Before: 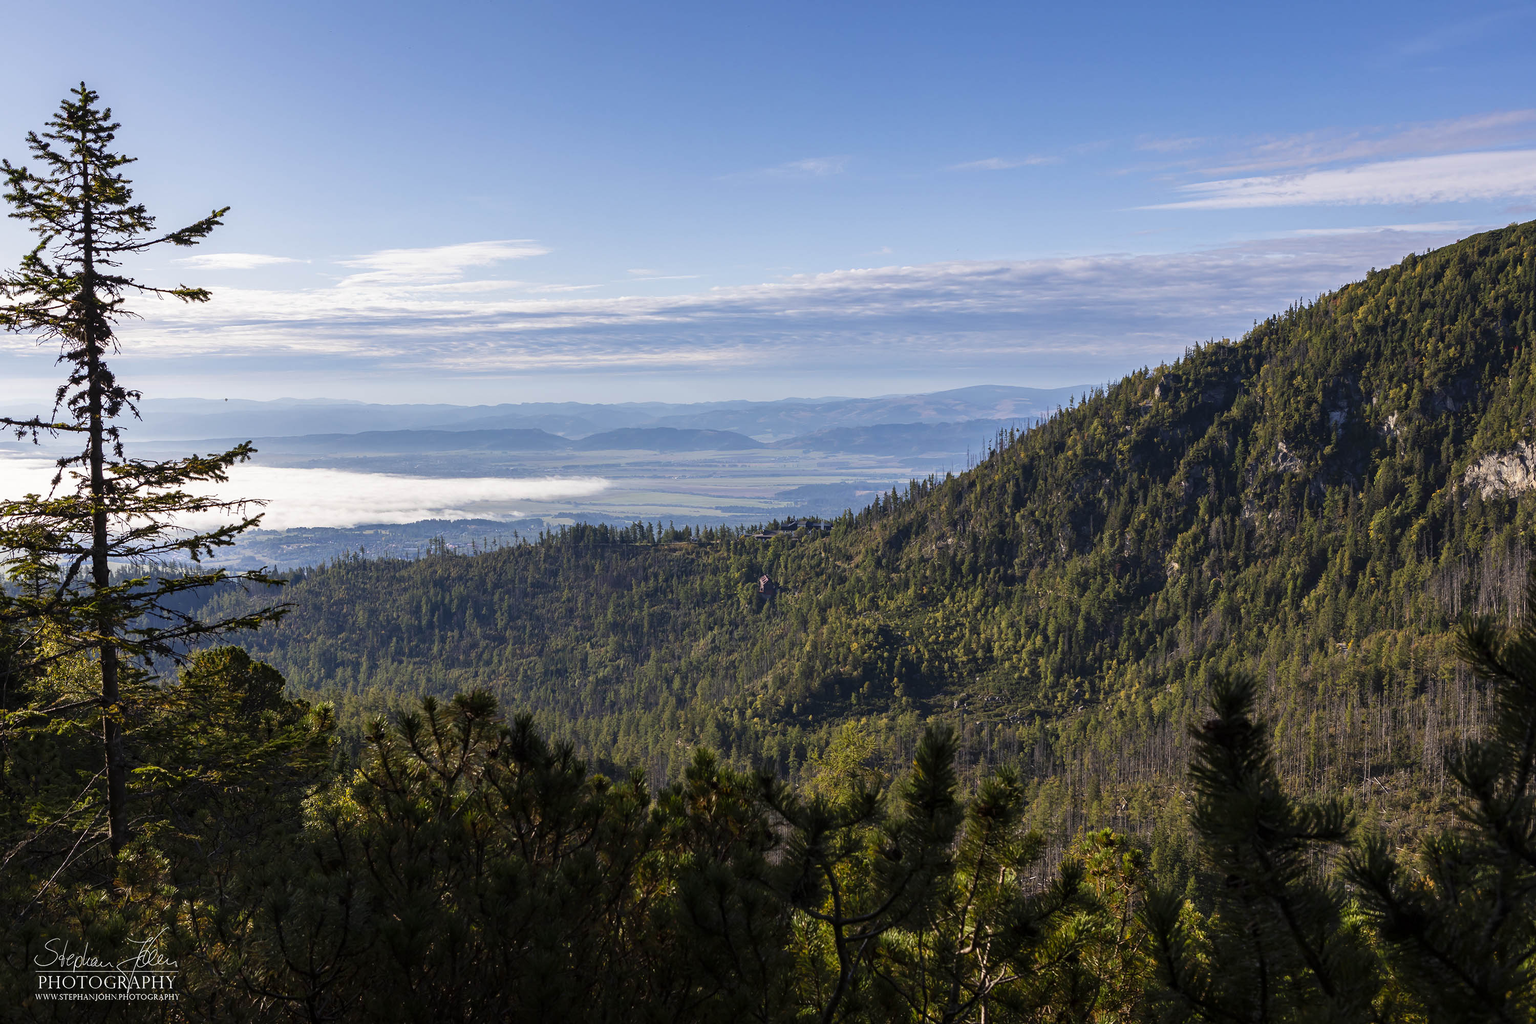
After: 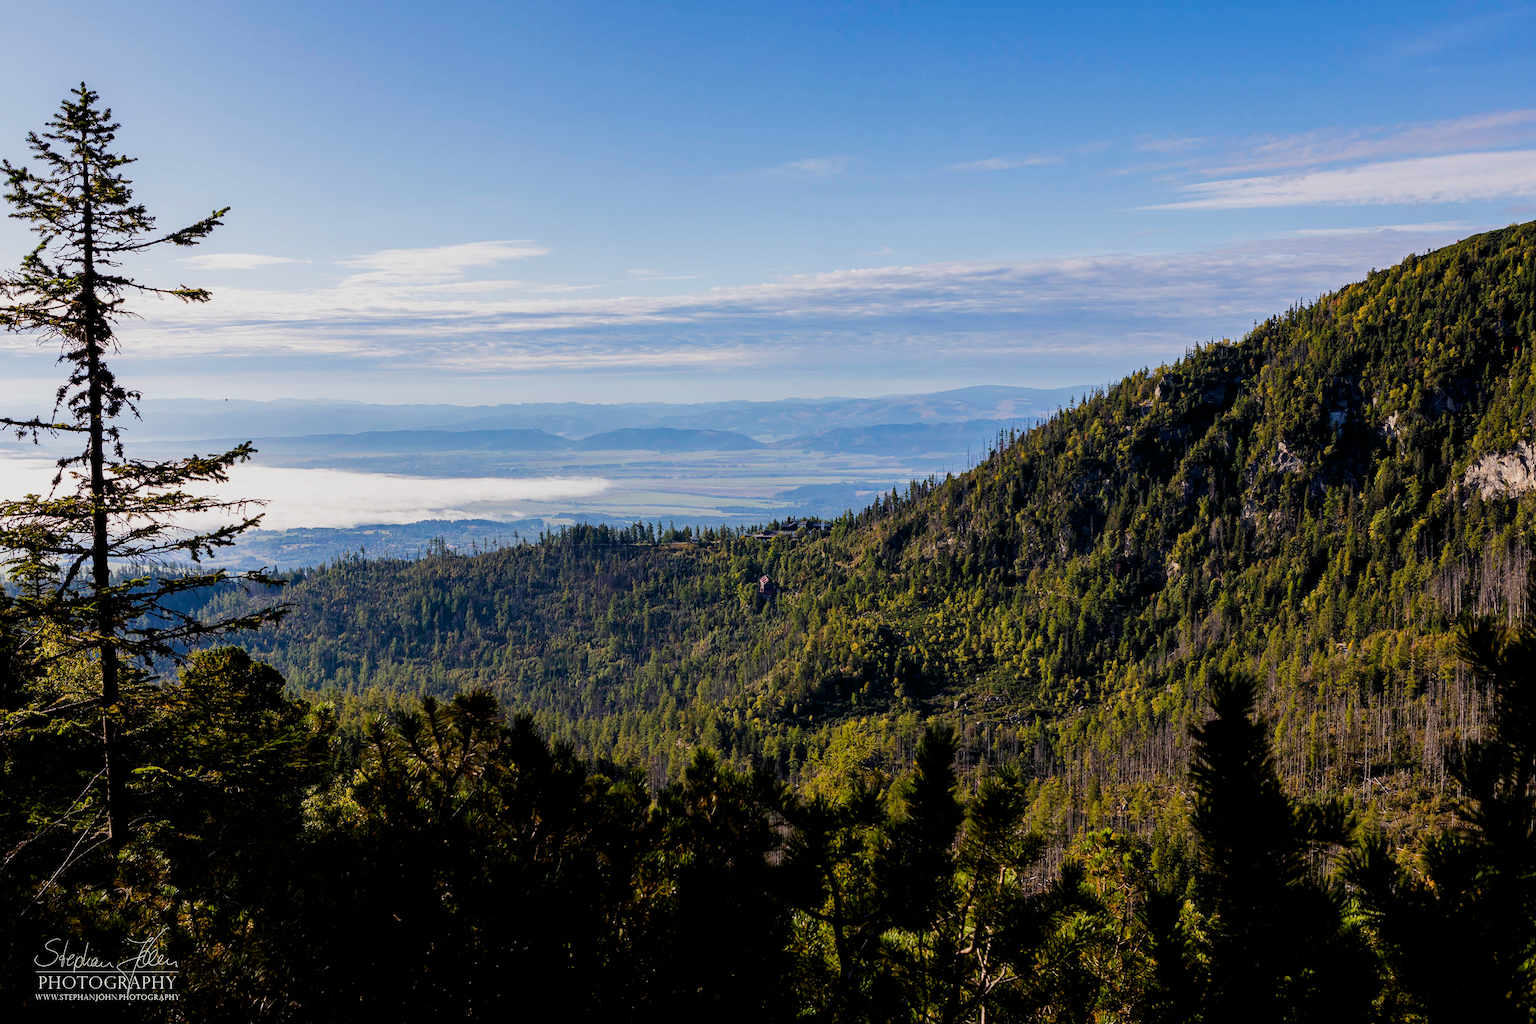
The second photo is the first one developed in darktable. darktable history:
color balance rgb: global offset › luminance -0.51%, perceptual saturation grading › global saturation 27.53%, perceptual saturation grading › highlights -25%, perceptual saturation grading › shadows 25%, perceptual brilliance grading › highlights 6.62%, perceptual brilliance grading › mid-tones 17.07%, perceptual brilliance grading › shadows -5.23%
filmic rgb: hardness 4.17
